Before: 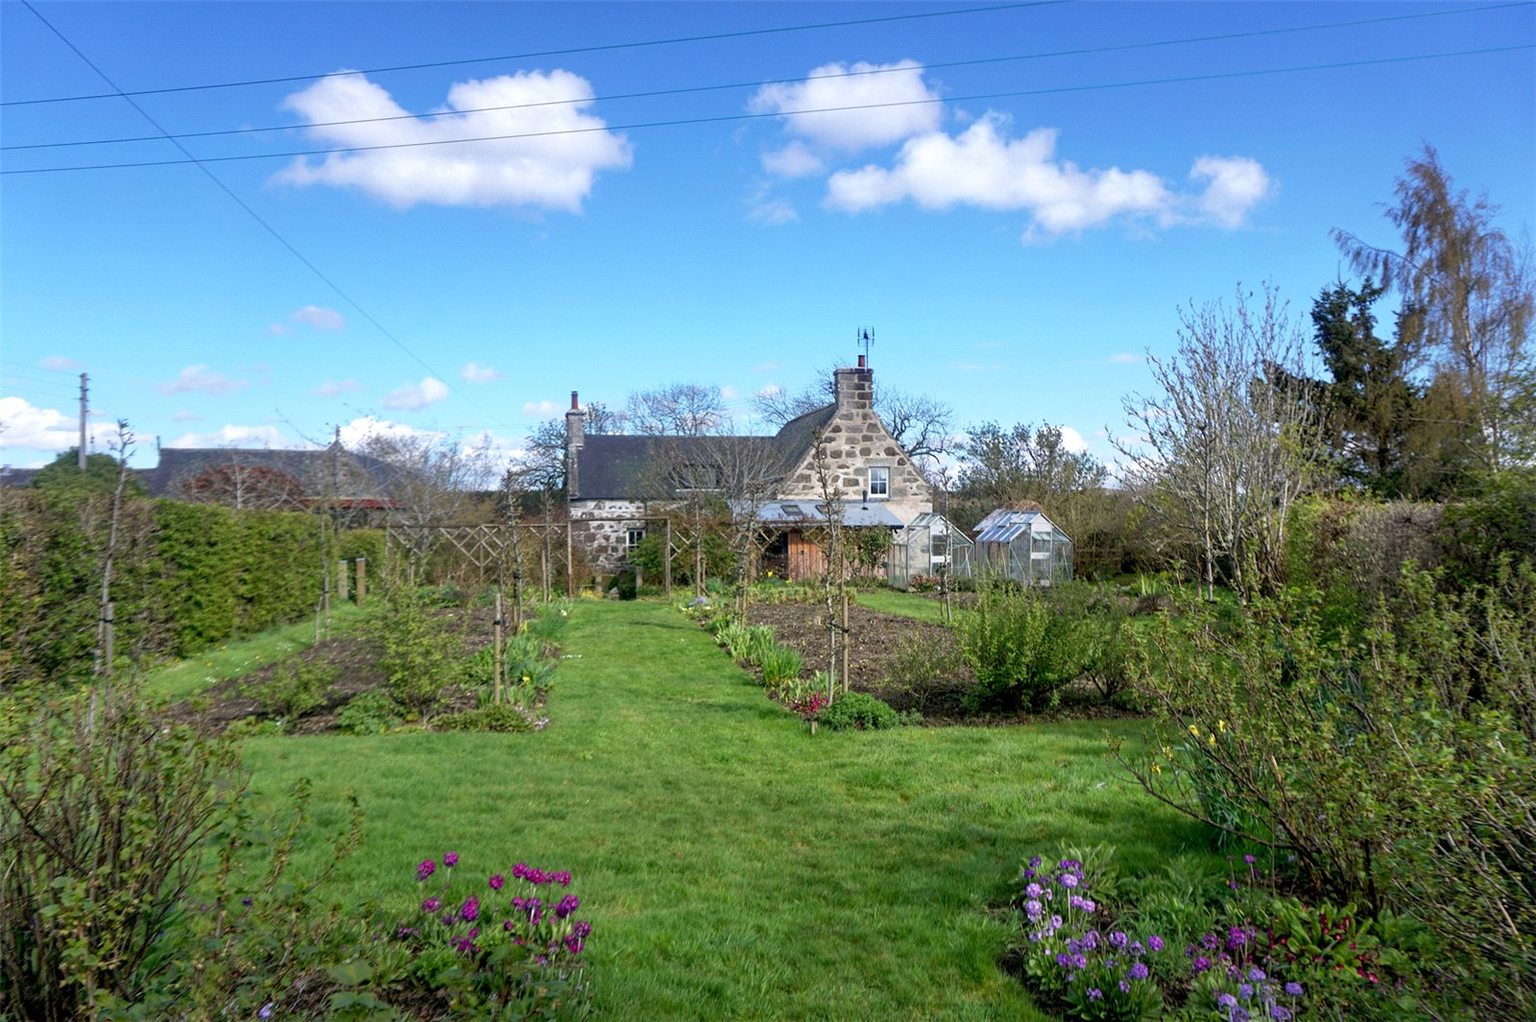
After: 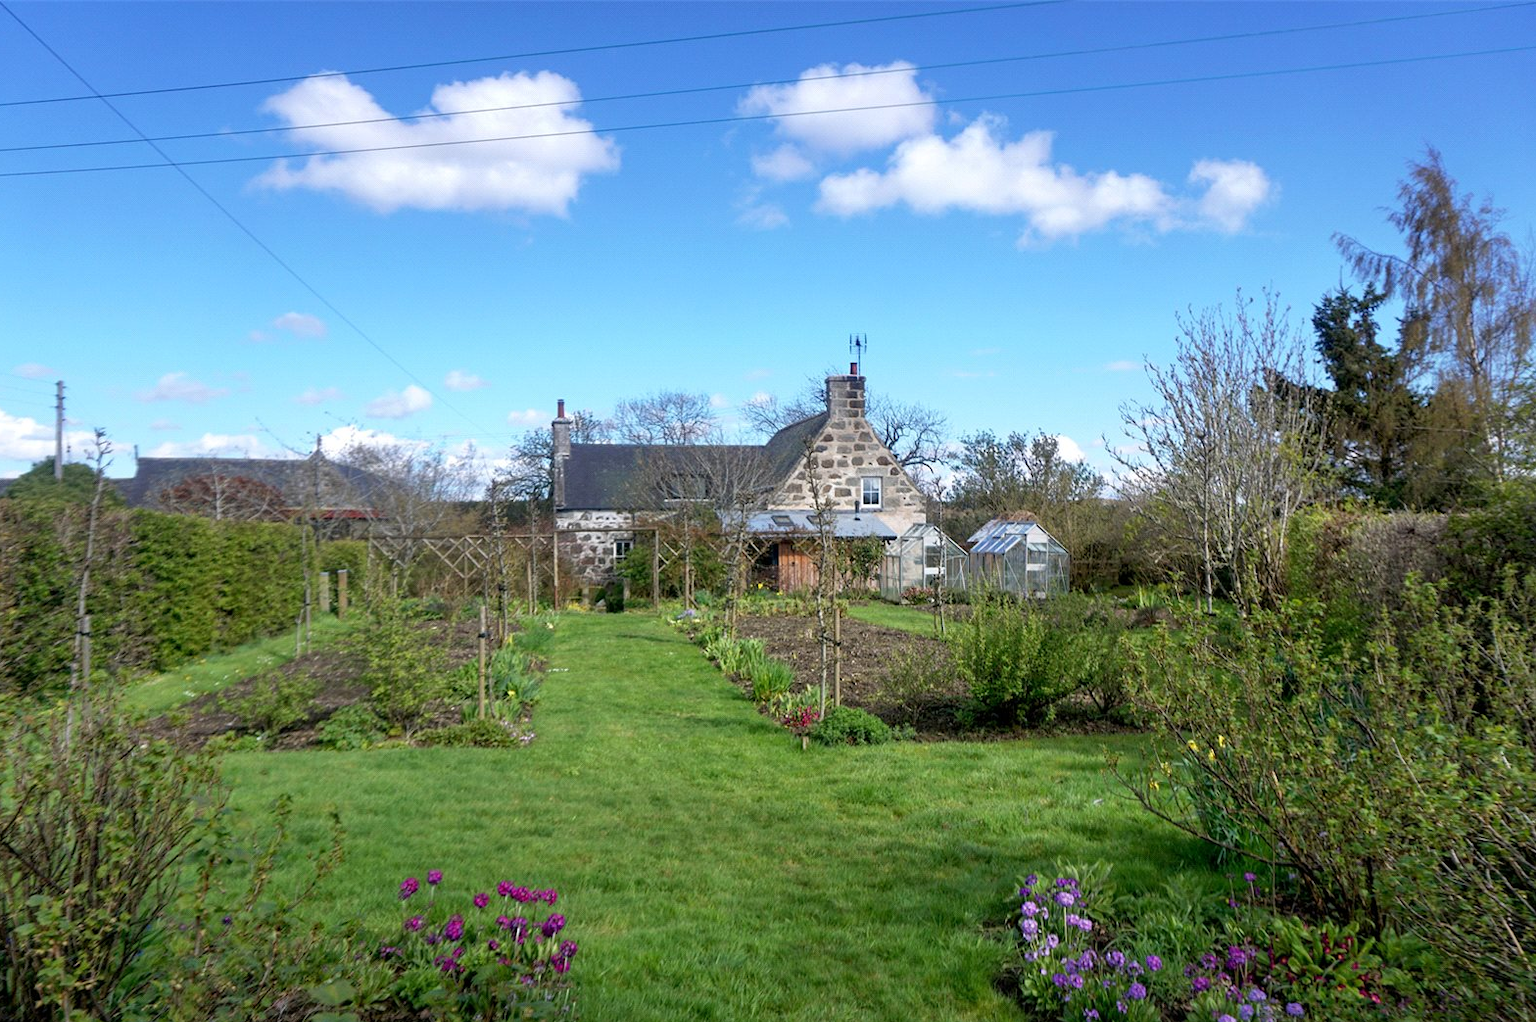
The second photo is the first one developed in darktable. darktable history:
crop: left 1.685%, right 0.278%, bottom 1.906%
